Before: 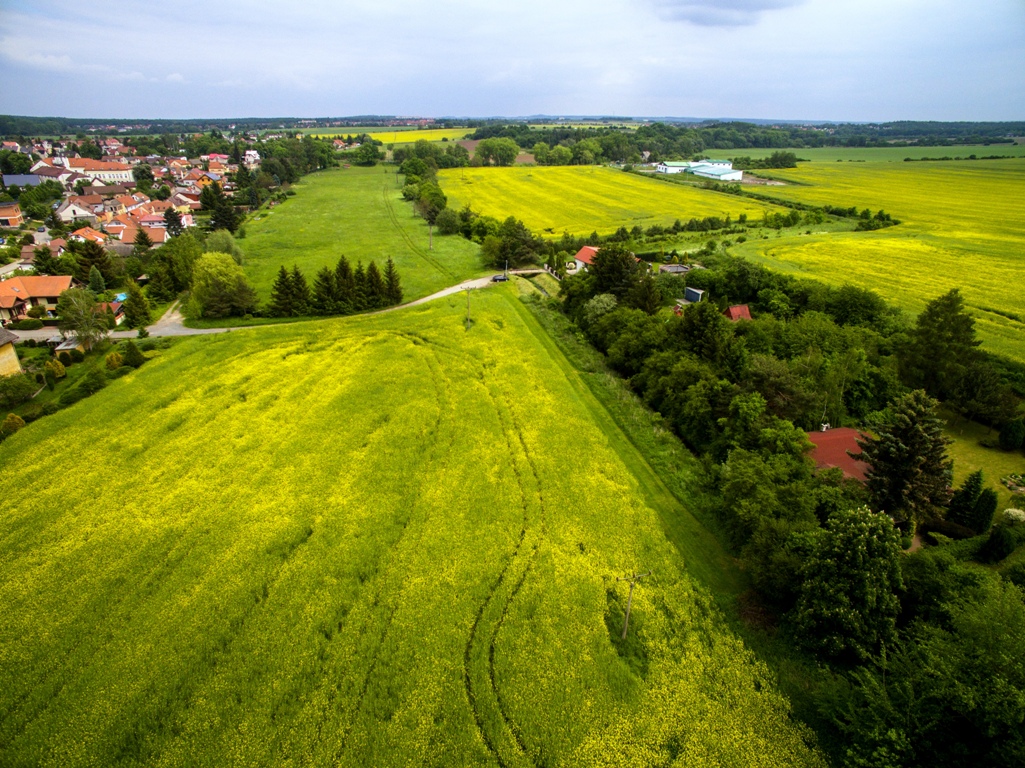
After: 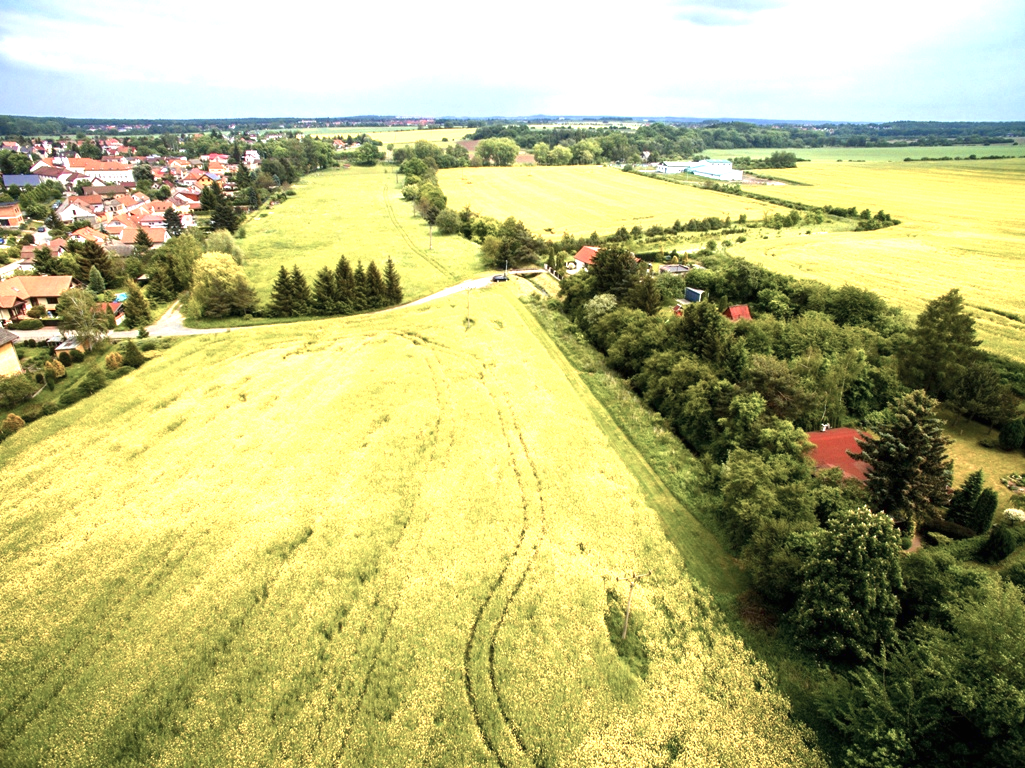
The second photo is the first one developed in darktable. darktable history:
exposure: black level correction 0, exposure 1.098 EV, compensate highlight preservation false
color zones: curves: ch0 [(0, 0.473) (0.001, 0.473) (0.226, 0.548) (0.4, 0.589) (0.525, 0.54) (0.728, 0.403) (0.999, 0.473) (1, 0.473)]; ch1 [(0, 0.619) (0.001, 0.619) (0.234, 0.388) (0.4, 0.372) (0.528, 0.422) (0.732, 0.53) (0.999, 0.619) (1, 0.619)]; ch2 [(0, 0.547) (0.001, 0.547) (0.226, 0.45) (0.4, 0.525) (0.525, 0.585) (0.8, 0.511) (0.999, 0.547) (1, 0.547)]
